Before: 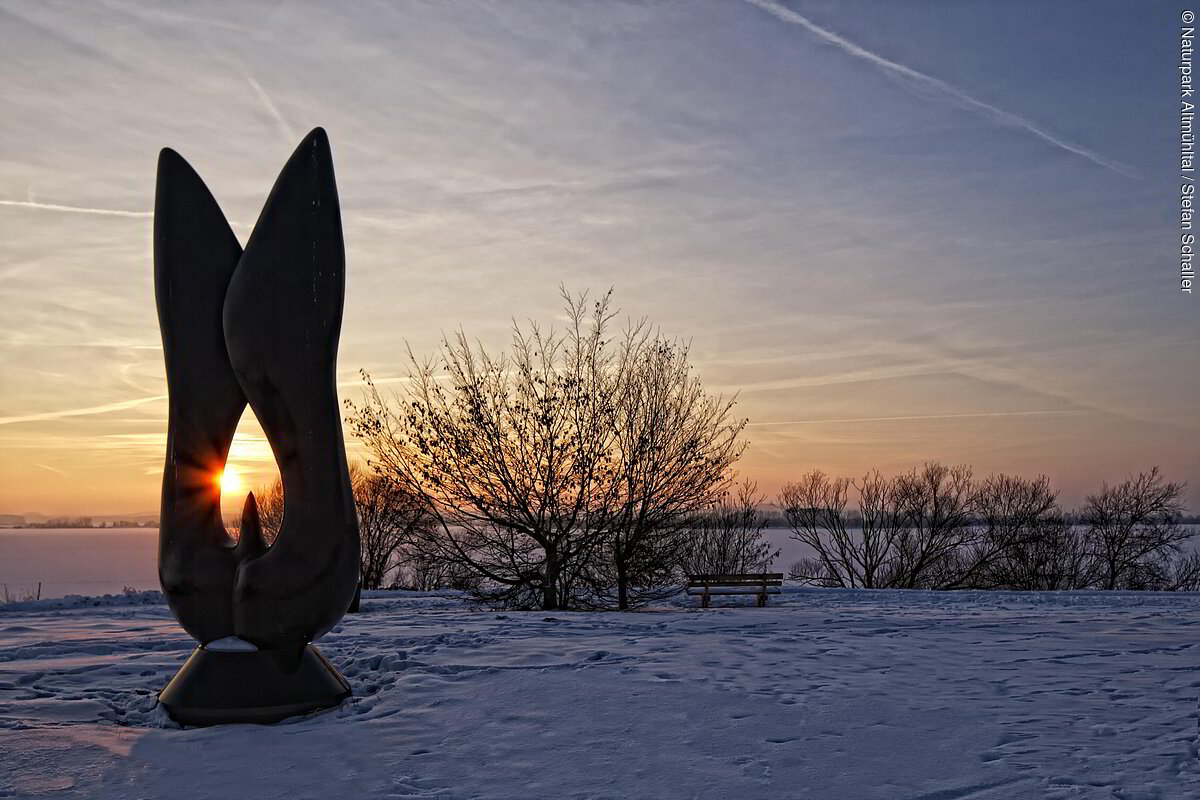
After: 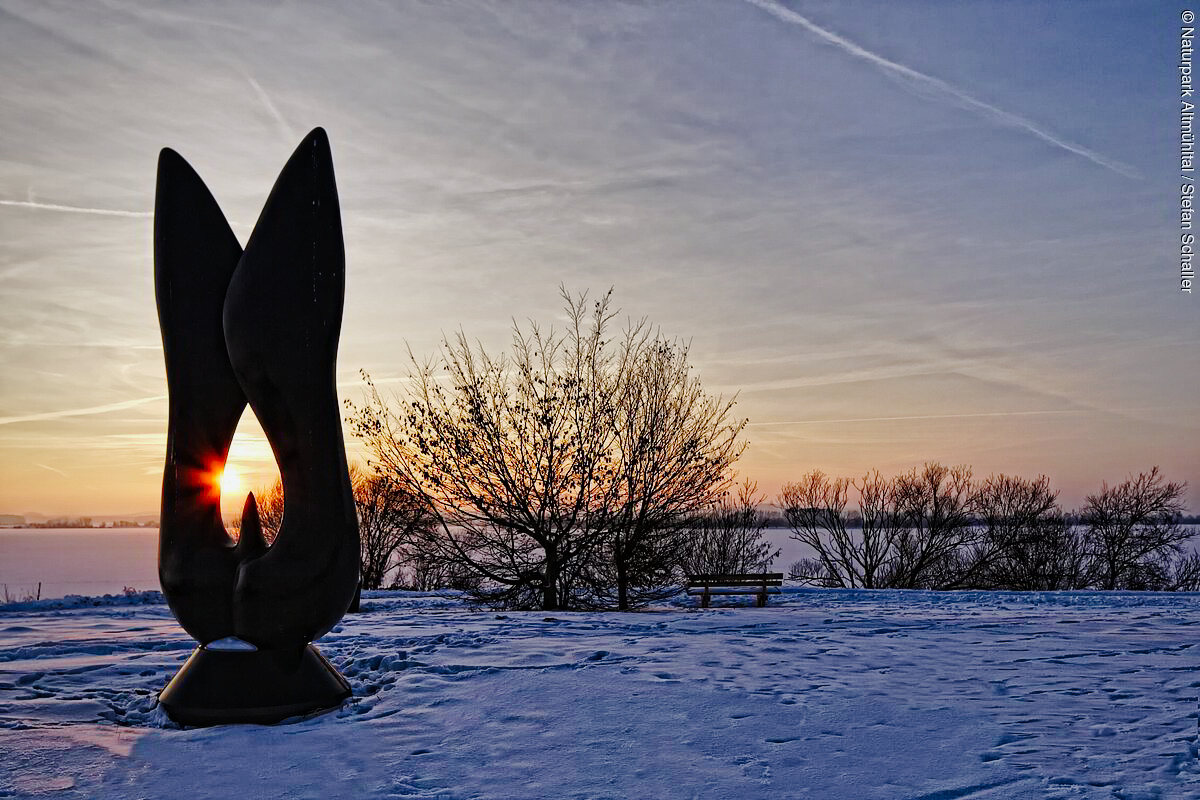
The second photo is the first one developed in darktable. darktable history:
white balance: red 0.988, blue 1.017
tone curve: curves: ch0 [(0, 0) (0.003, 0.002) (0.011, 0.007) (0.025, 0.014) (0.044, 0.023) (0.069, 0.033) (0.1, 0.052) (0.136, 0.081) (0.177, 0.134) (0.224, 0.205) (0.277, 0.296) (0.335, 0.401) (0.399, 0.501) (0.468, 0.589) (0.543, 0.658) (0.623, 0.738) (0.709, 0.804) (0.801, 0.871) (0.898, 0.93) (1, 1)], preserve colors none
shadows and highlights: white point adjustment -3.64, highlights -63.34, highlights color adjustment 42%, soften with gaussian
